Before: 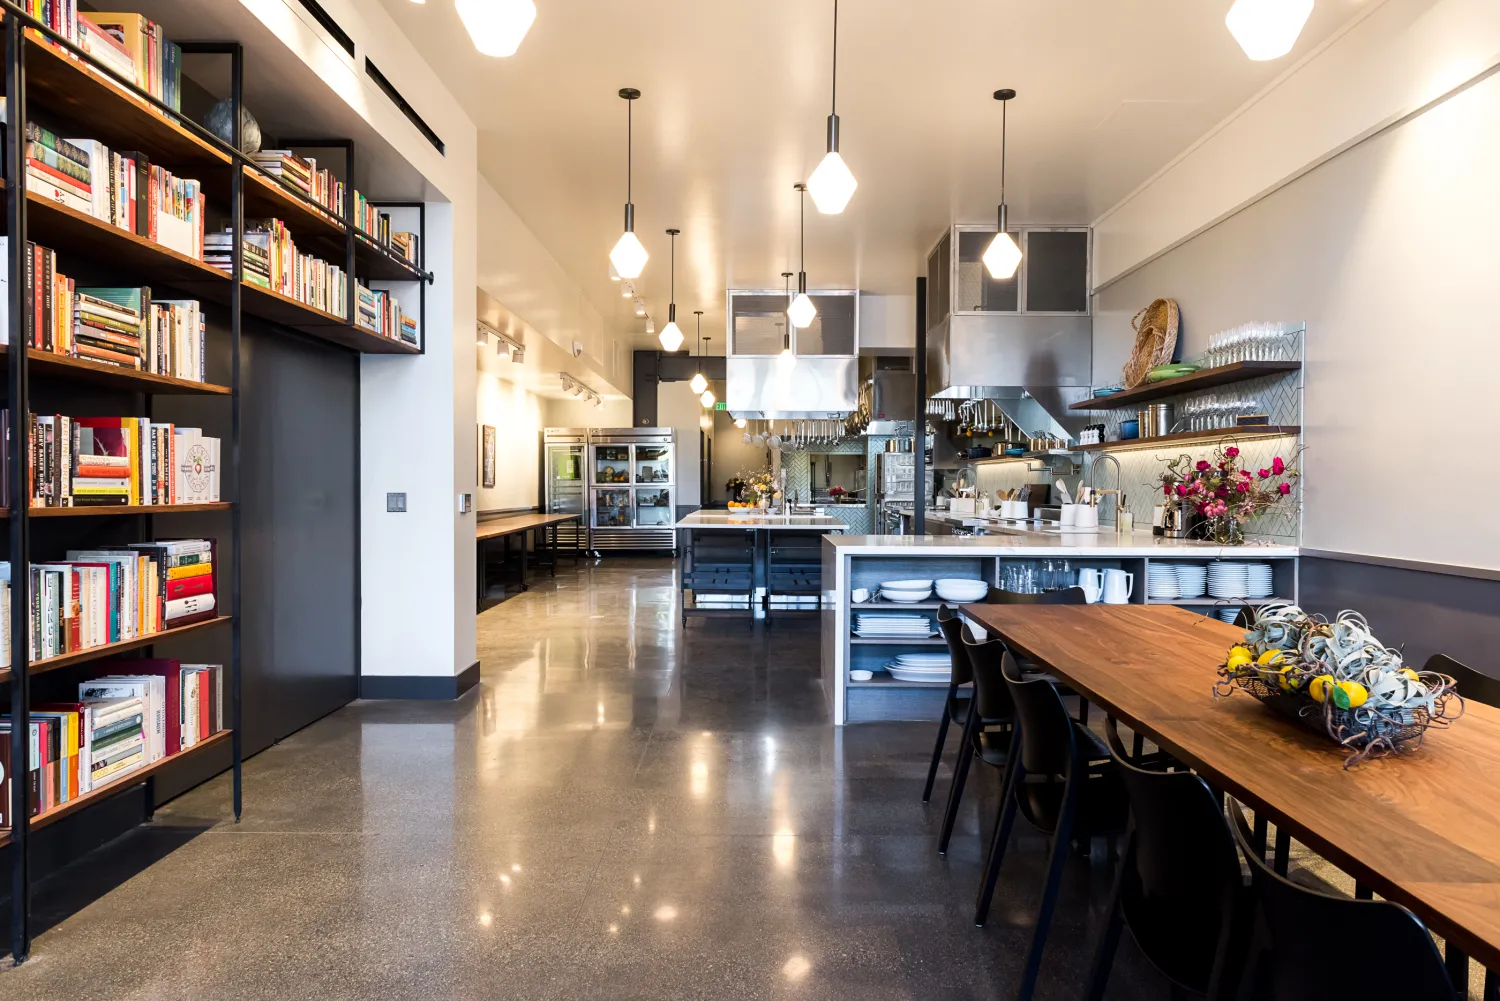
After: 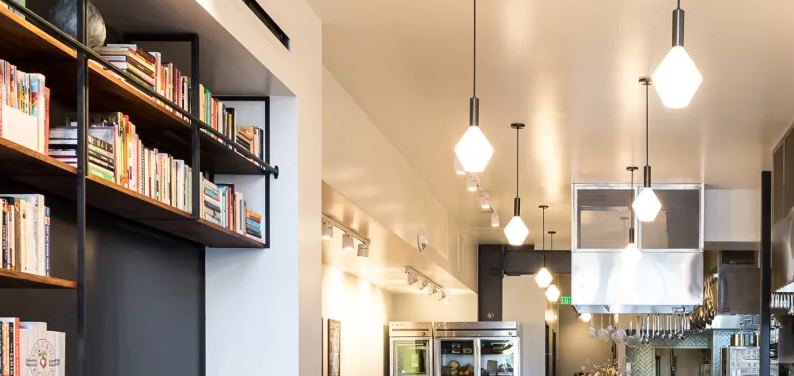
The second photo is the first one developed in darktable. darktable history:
crop: left 10.345%, top 10.622%, right 36.666%, bottom 51.769%
